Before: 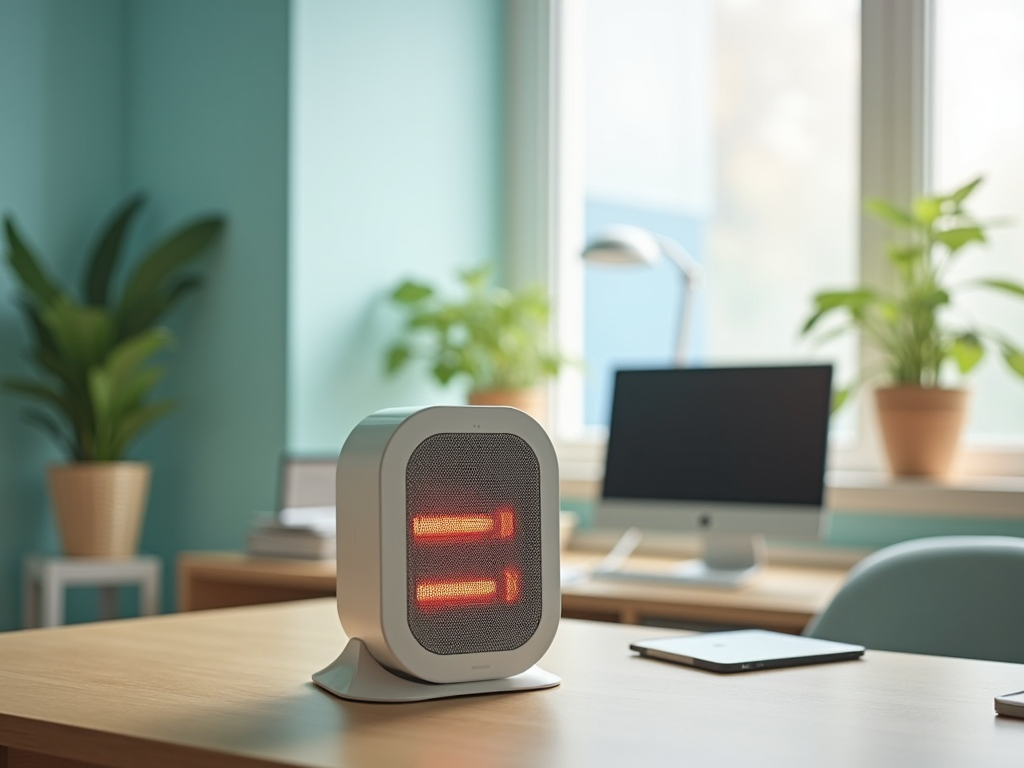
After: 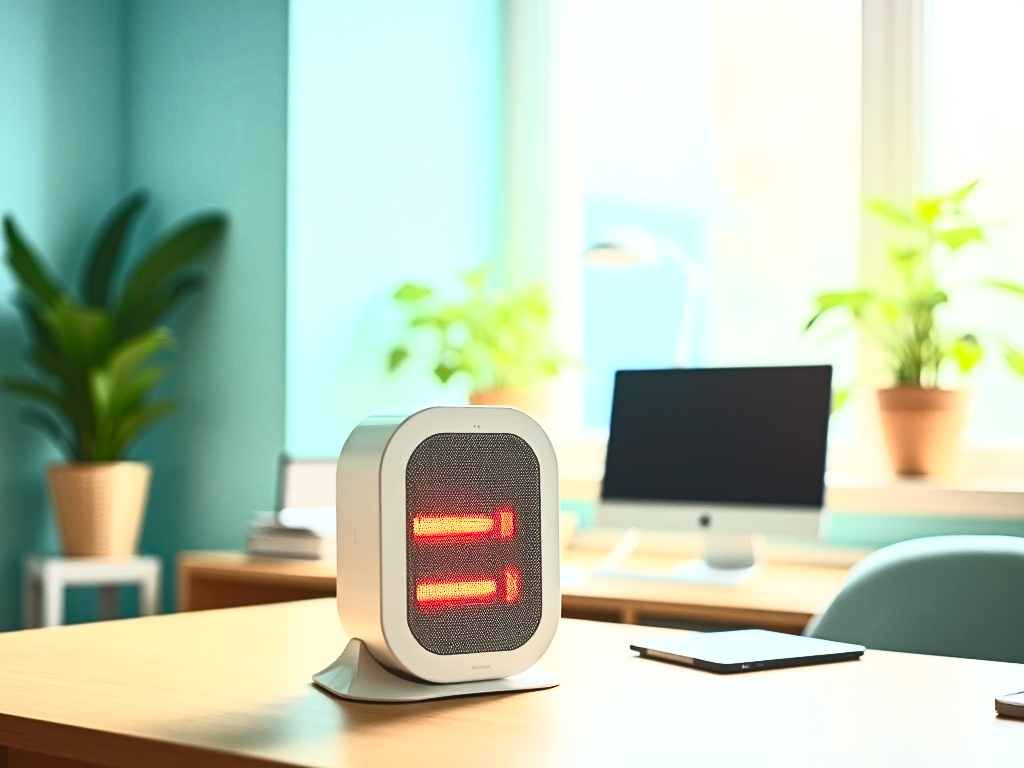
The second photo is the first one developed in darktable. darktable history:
contrast brightness saturation: contrast 0.812, brightness 0.607, saturation 0.574
